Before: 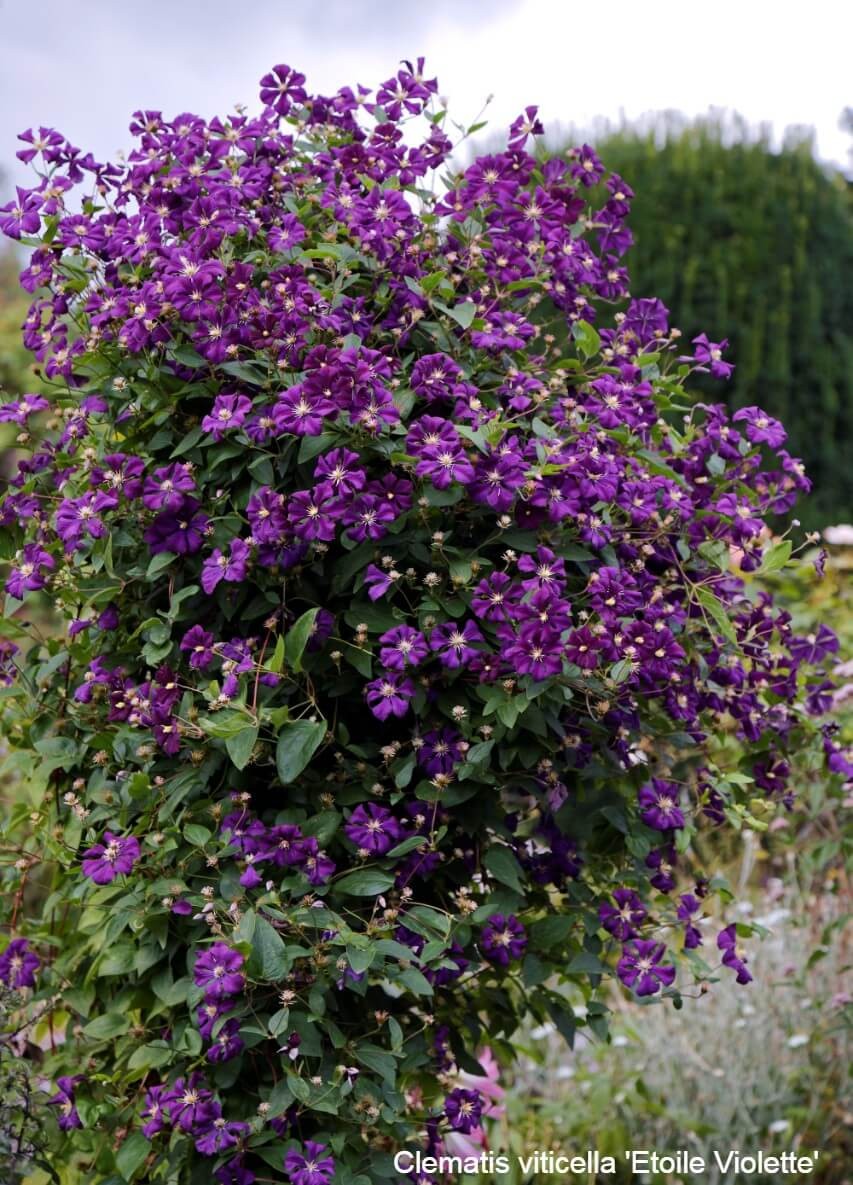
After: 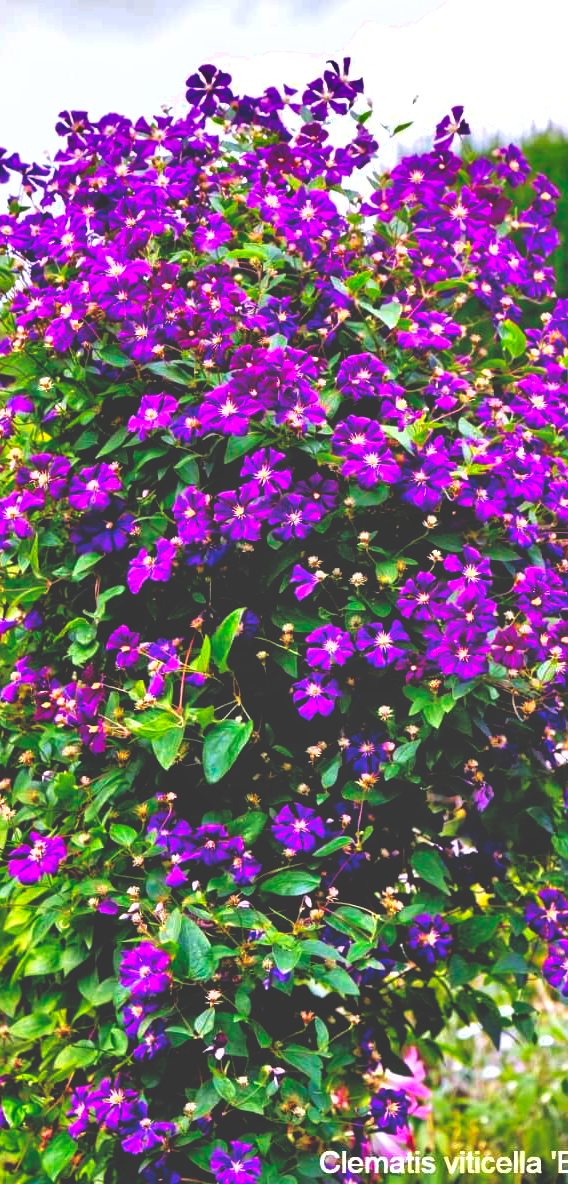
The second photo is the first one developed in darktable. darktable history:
base curve: curves: ch0 [(0, 0.036) (0.083, 0.04) (0.804, 1)], preserve colors none
crop and rotate: left 8.786%, right 24.548%
color balance rgb: perceptual saturation grading › global saturation 25%, perceptual brilliance grading › mid-tones 10%, perceptual brilliance grading › shadows 15%, global vibrance 20%
tone equalizer: -8 EV 2 EV, -7 EV 2 EV, -6 EV 2 EV, -5 EV 2 EV, -4 EV 2 EV, -3 EV 1.5 EV, -2 EV 1 EV, -1 EV 0.5 EV
shadows and highlights: highlights color adjustment 0%, low approximation 0.01, soften with gaussian
local contrast: highlights 100%, shadows 100%, detail 120%, midtone range 0.2
exposure: exposure 0.2 EV, compensate highlight preservation false
